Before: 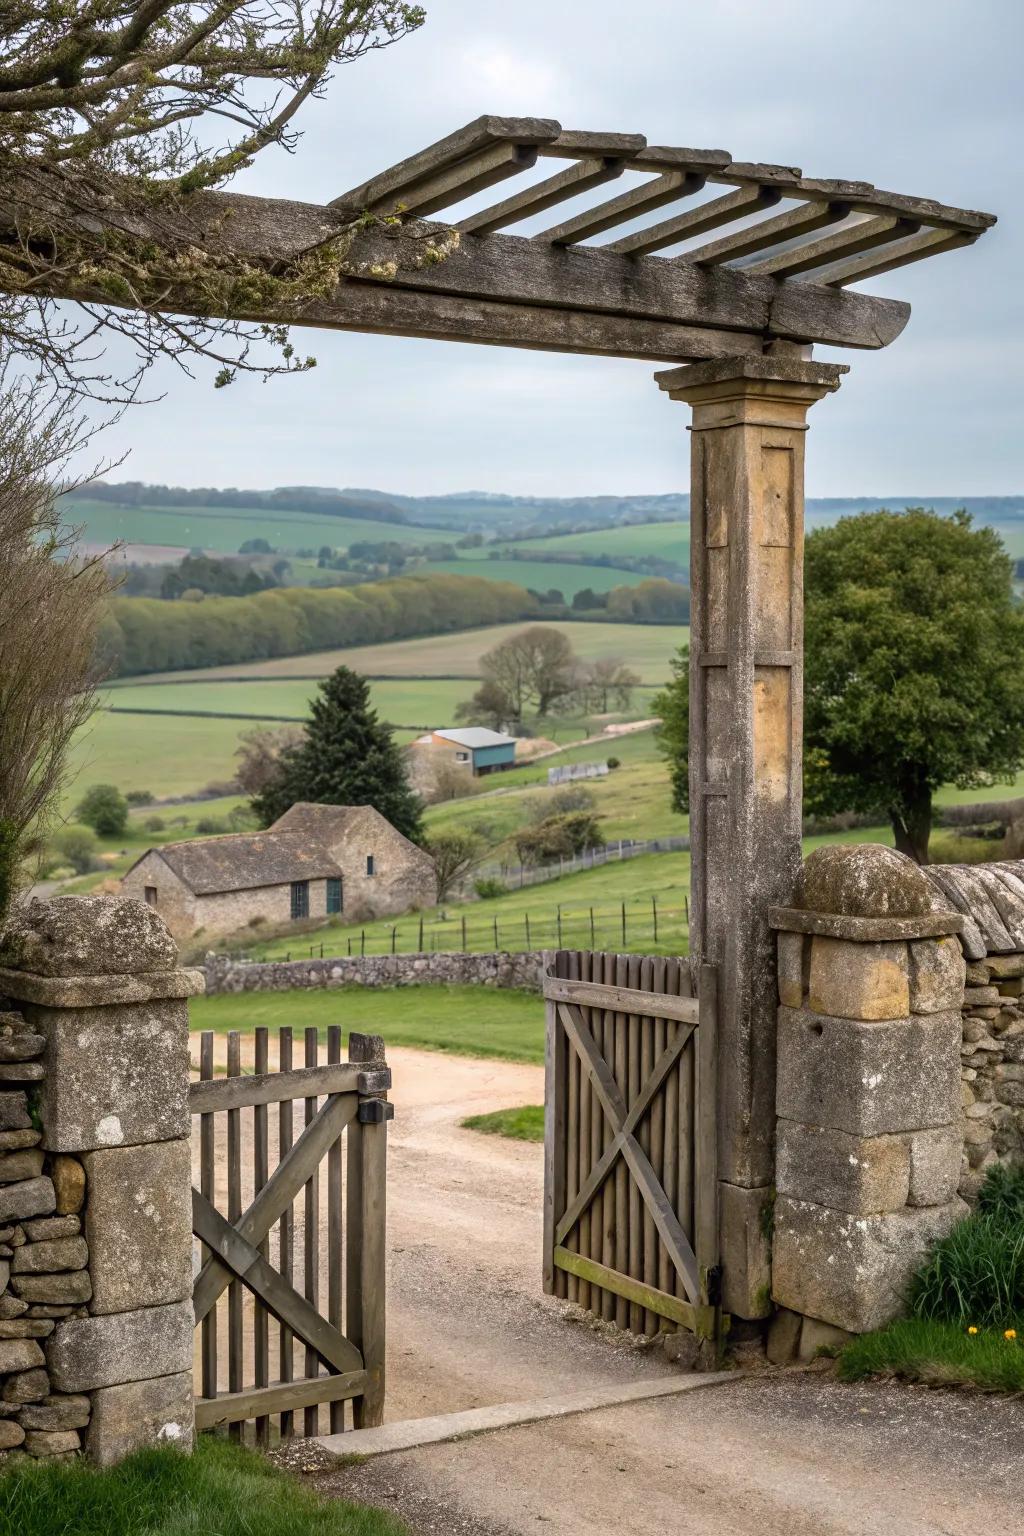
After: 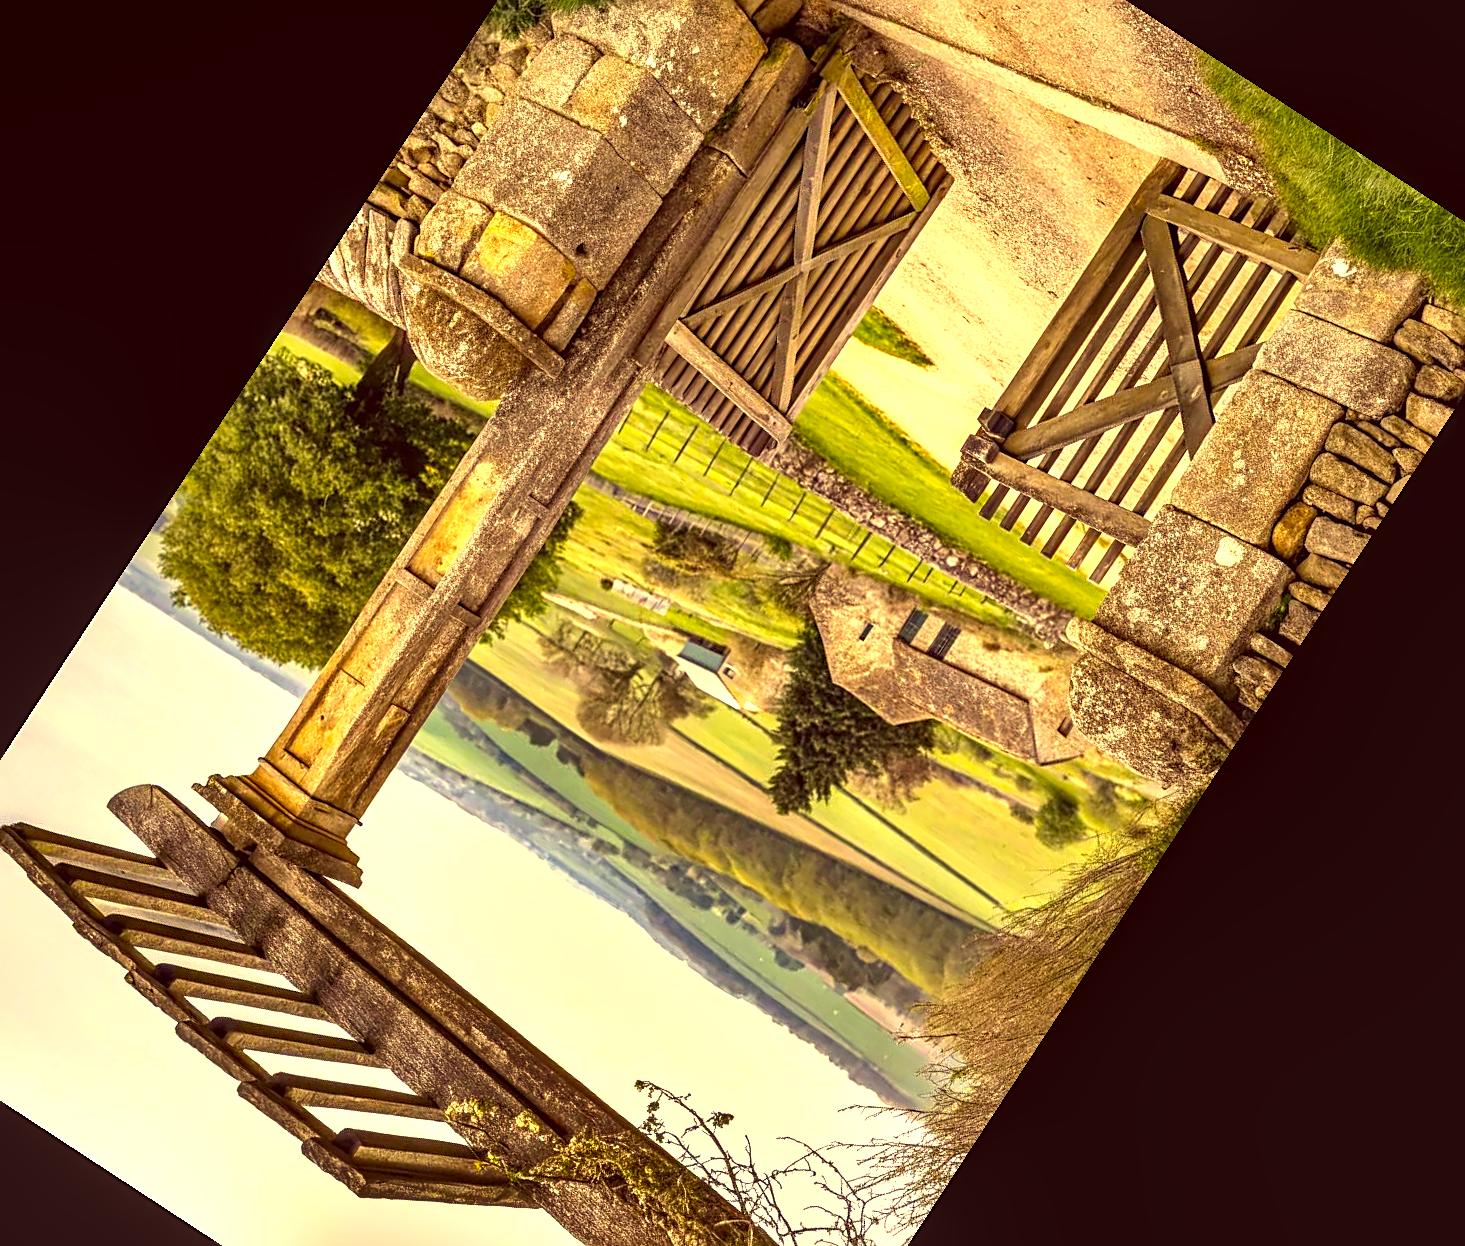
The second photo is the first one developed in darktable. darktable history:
local contrast: on, module defaults
haze removal: compatibility mode true, adaptive false
exposure: black level correction 0, exposure 1.2 EV, compensate exposure bias true, compensate highlight preservation false
crop and rotate: angle 146.81°, left 9.129%, top 15.568%, right 4.537%, bottom 16.928%
sharpen: on, module defaults
color correction: highlights a* 9.93, highlights b* 38.94, shadows a* 14.92, shadows b* 3.28
shadows and highlights: low approximation 0.01, soften with gaussian
